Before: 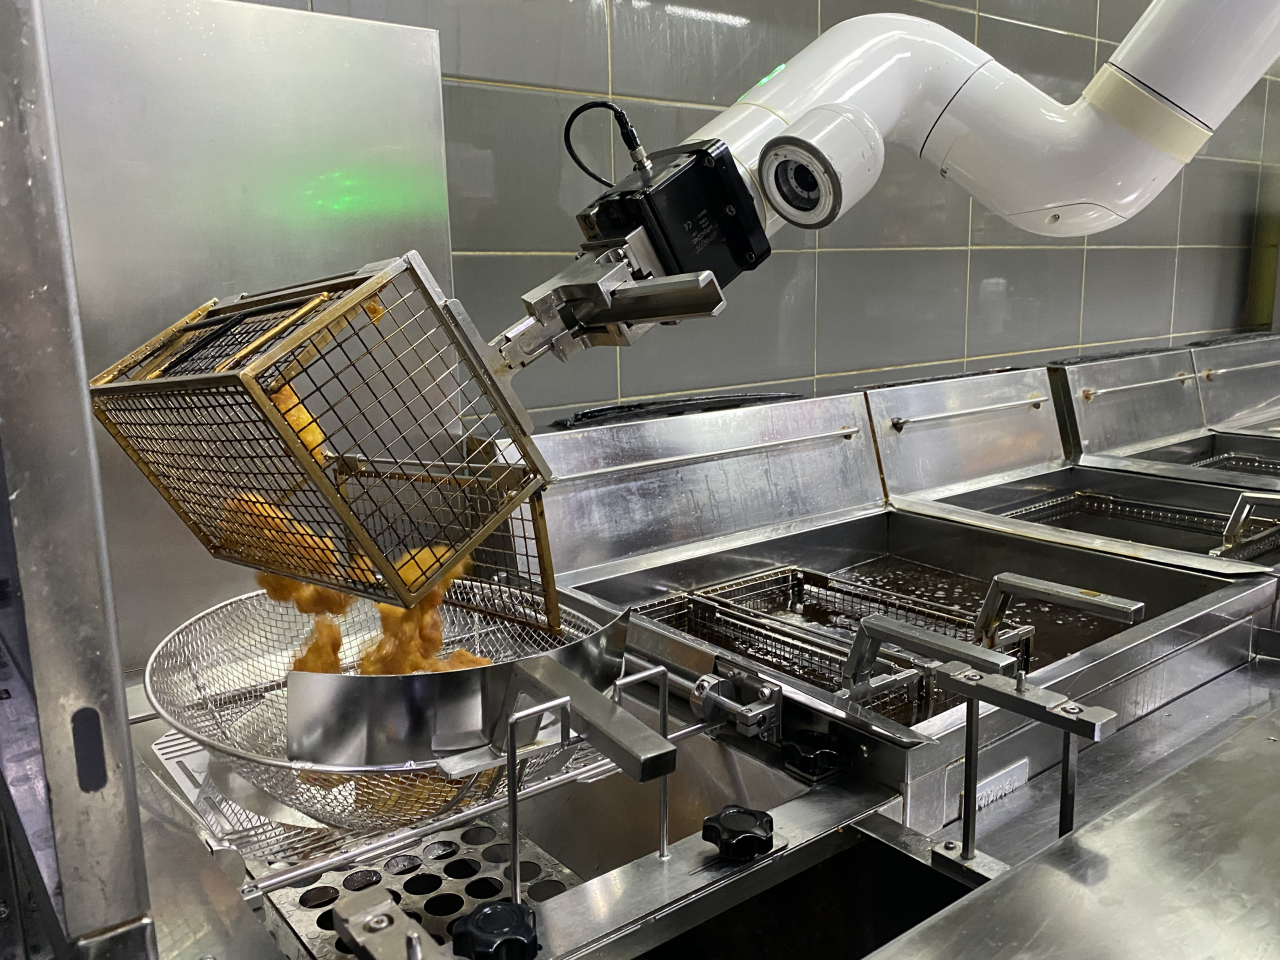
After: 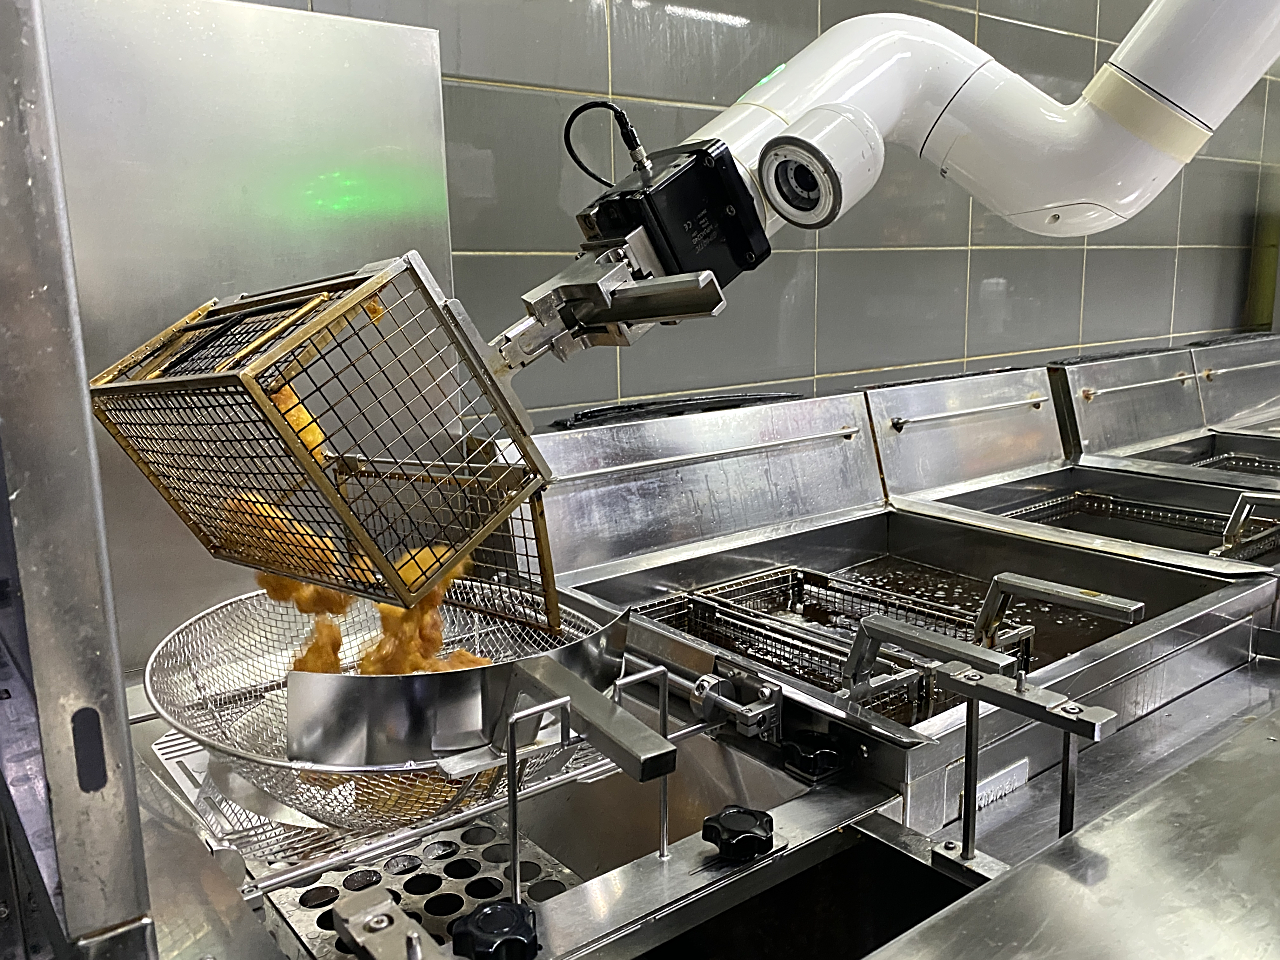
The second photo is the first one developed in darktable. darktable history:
sharpen: on, module defaults
levels: levels [0, 0.474, 0.947]
